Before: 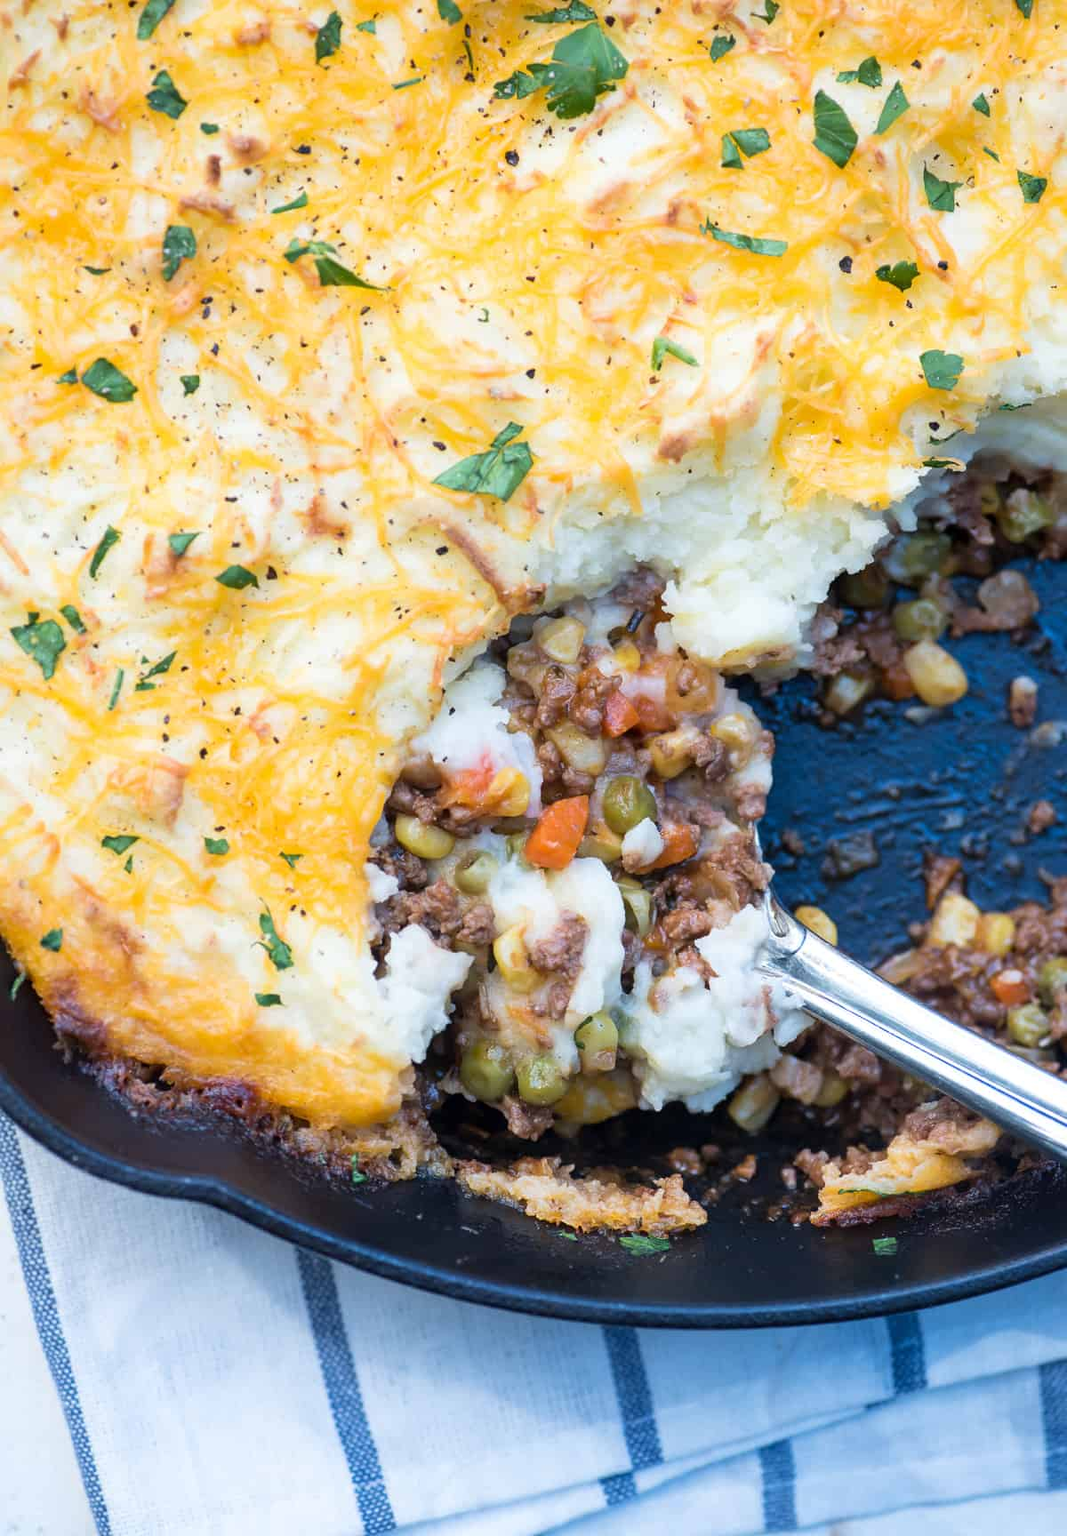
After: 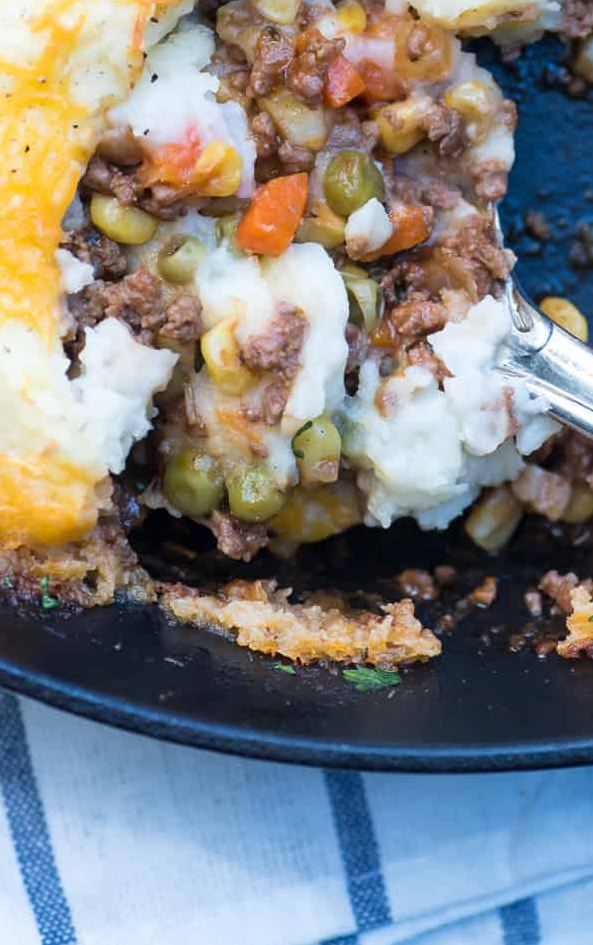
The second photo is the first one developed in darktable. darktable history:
crop: left 29.528%, top 41.839%, right 20.988%, bottom 3.464%
